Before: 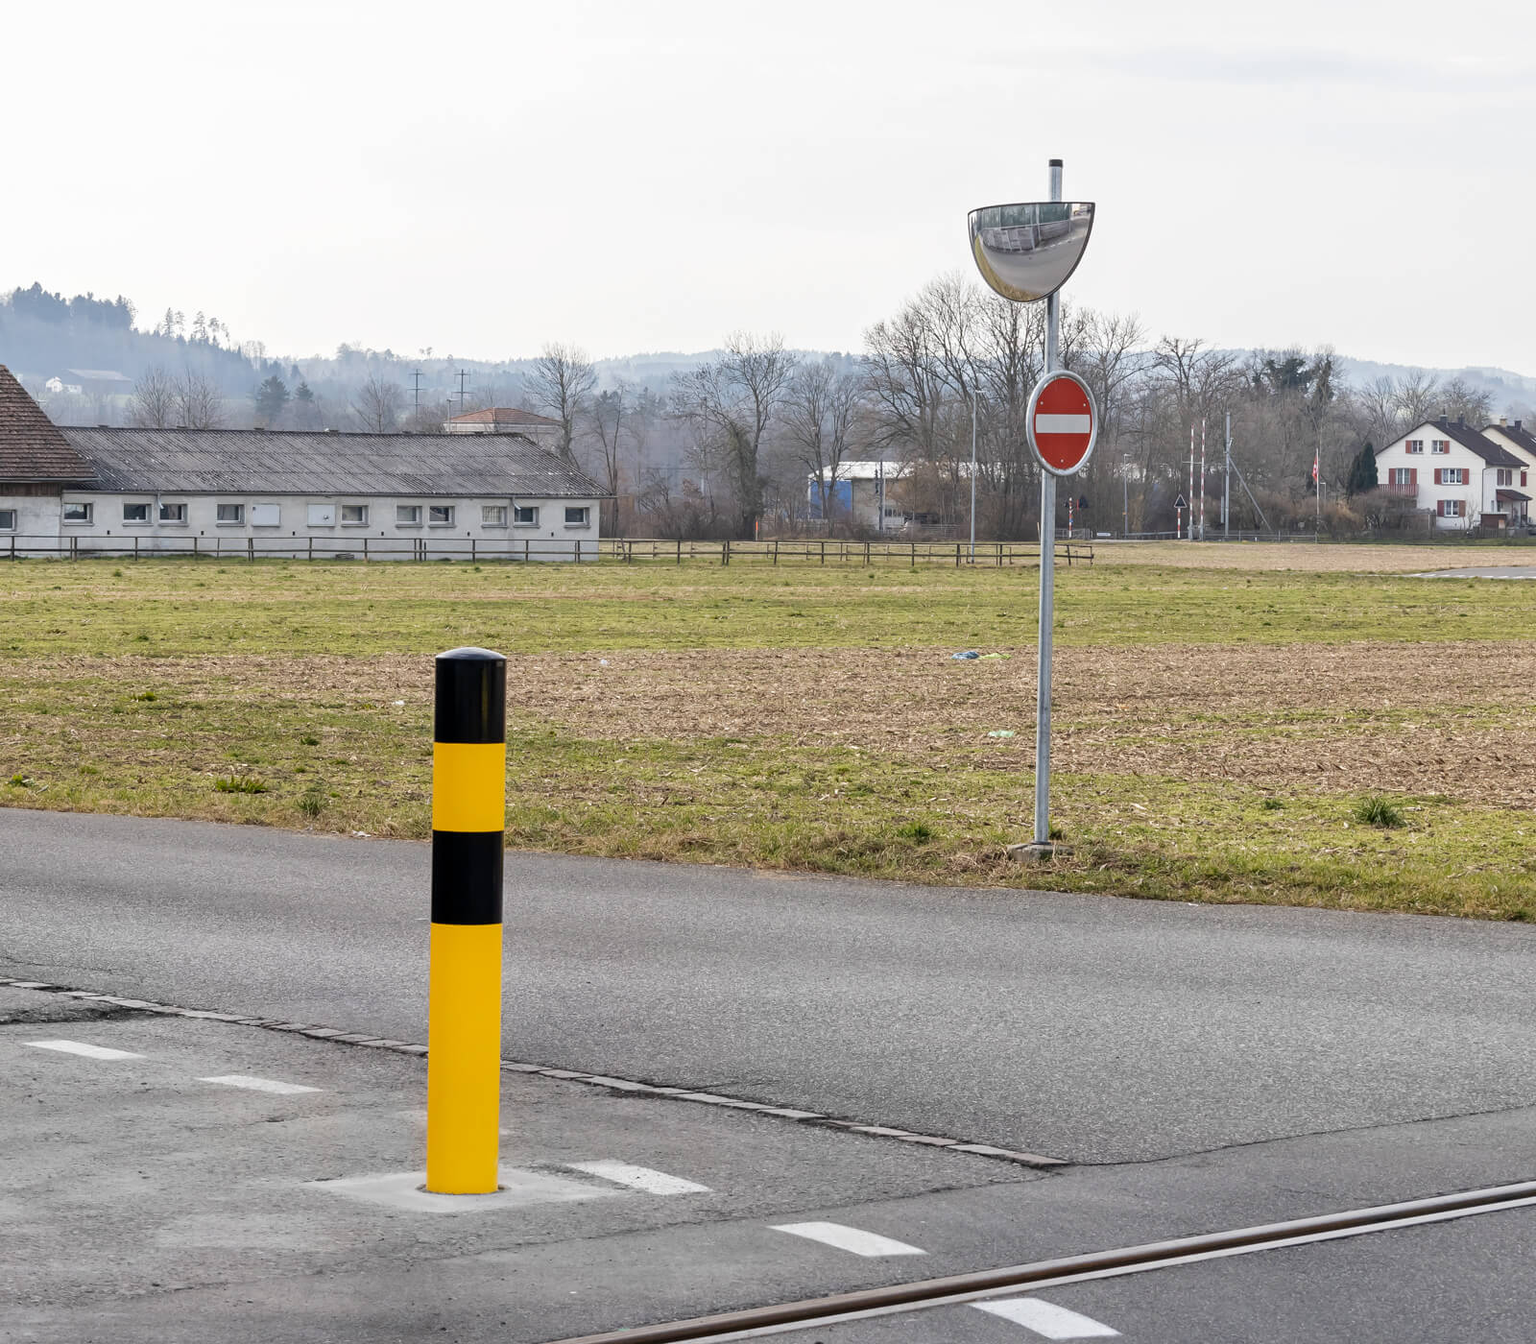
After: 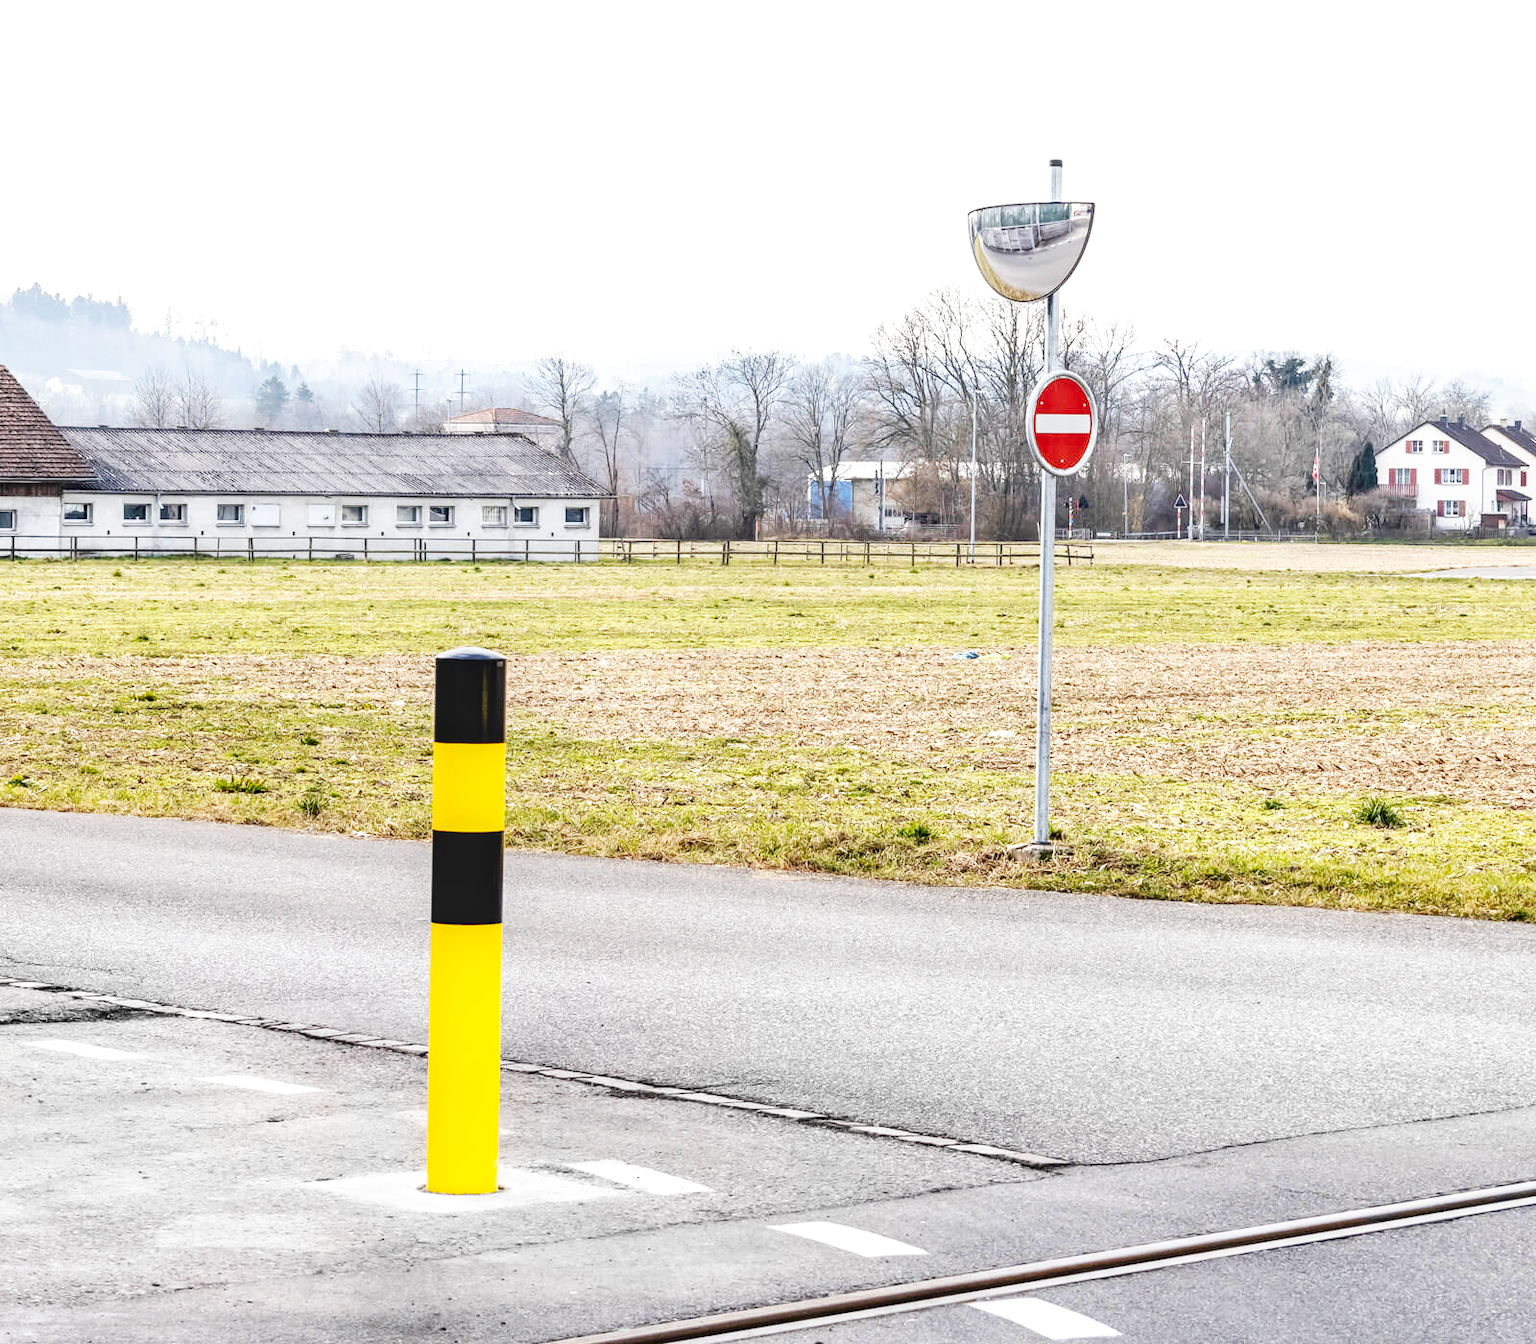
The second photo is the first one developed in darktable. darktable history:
local contrast: on, module defaults
base curve: curves: ch0 [(0, 0) (0.007, 0.004) (0.027, 0.03) (0.046, 0.07) (0.207, 0.54) (0.442, 0.872) (0.673, 0.972) (1, 1)], preserve colors none
